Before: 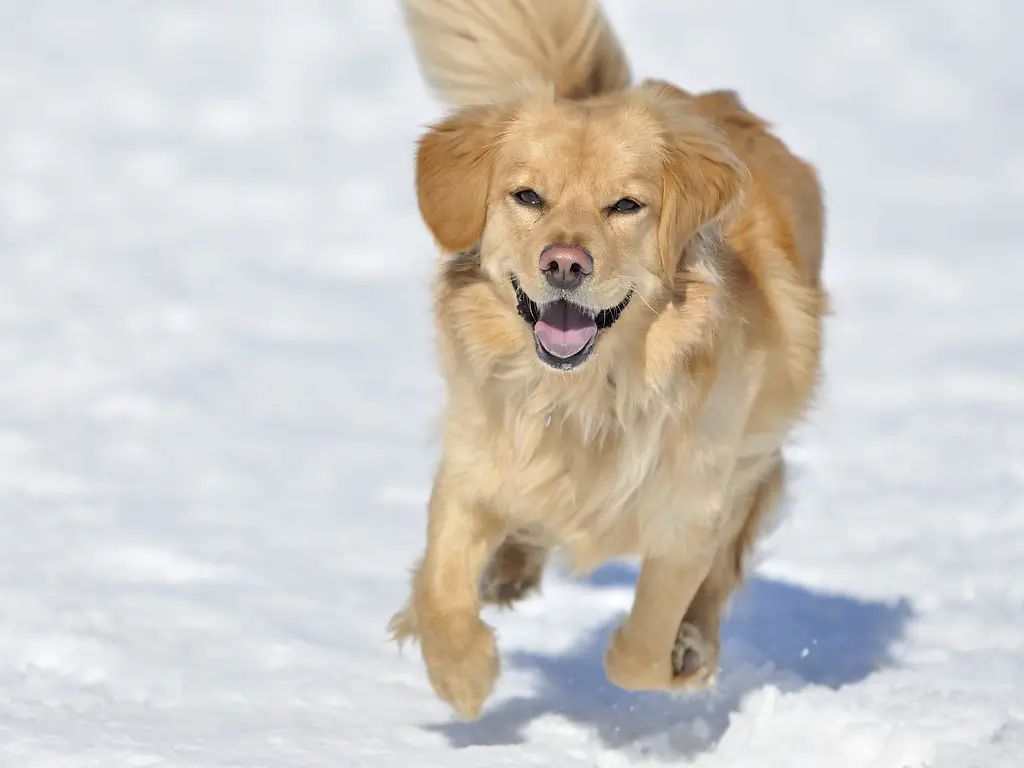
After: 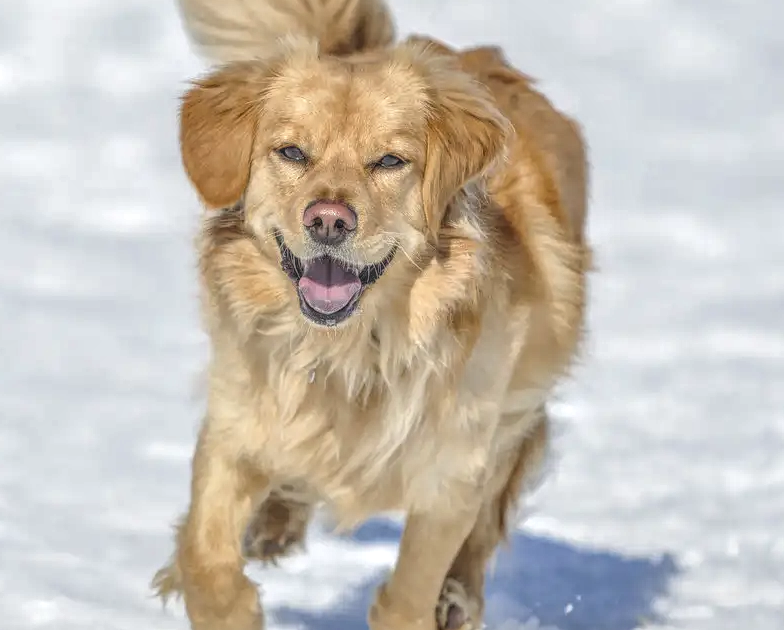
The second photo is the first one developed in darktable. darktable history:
local contrast: highlights 0%, shadows 0%, detail 200%, midtone range 0.25
crop: left 23.095%, top 5.827%, bottom 11.854%
